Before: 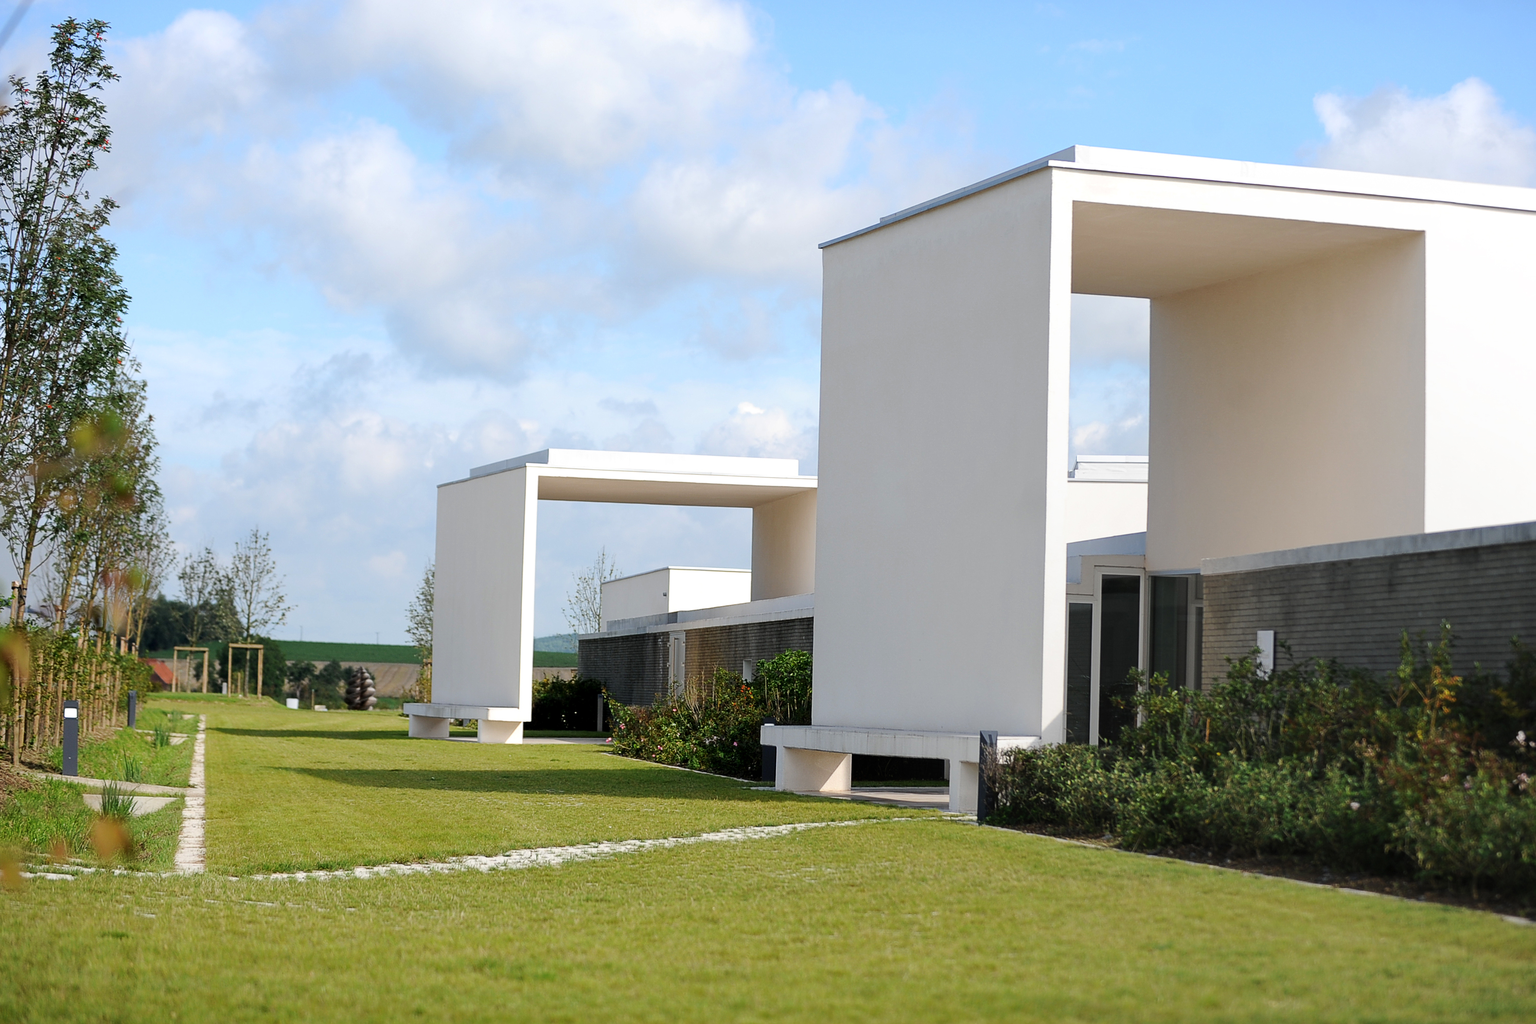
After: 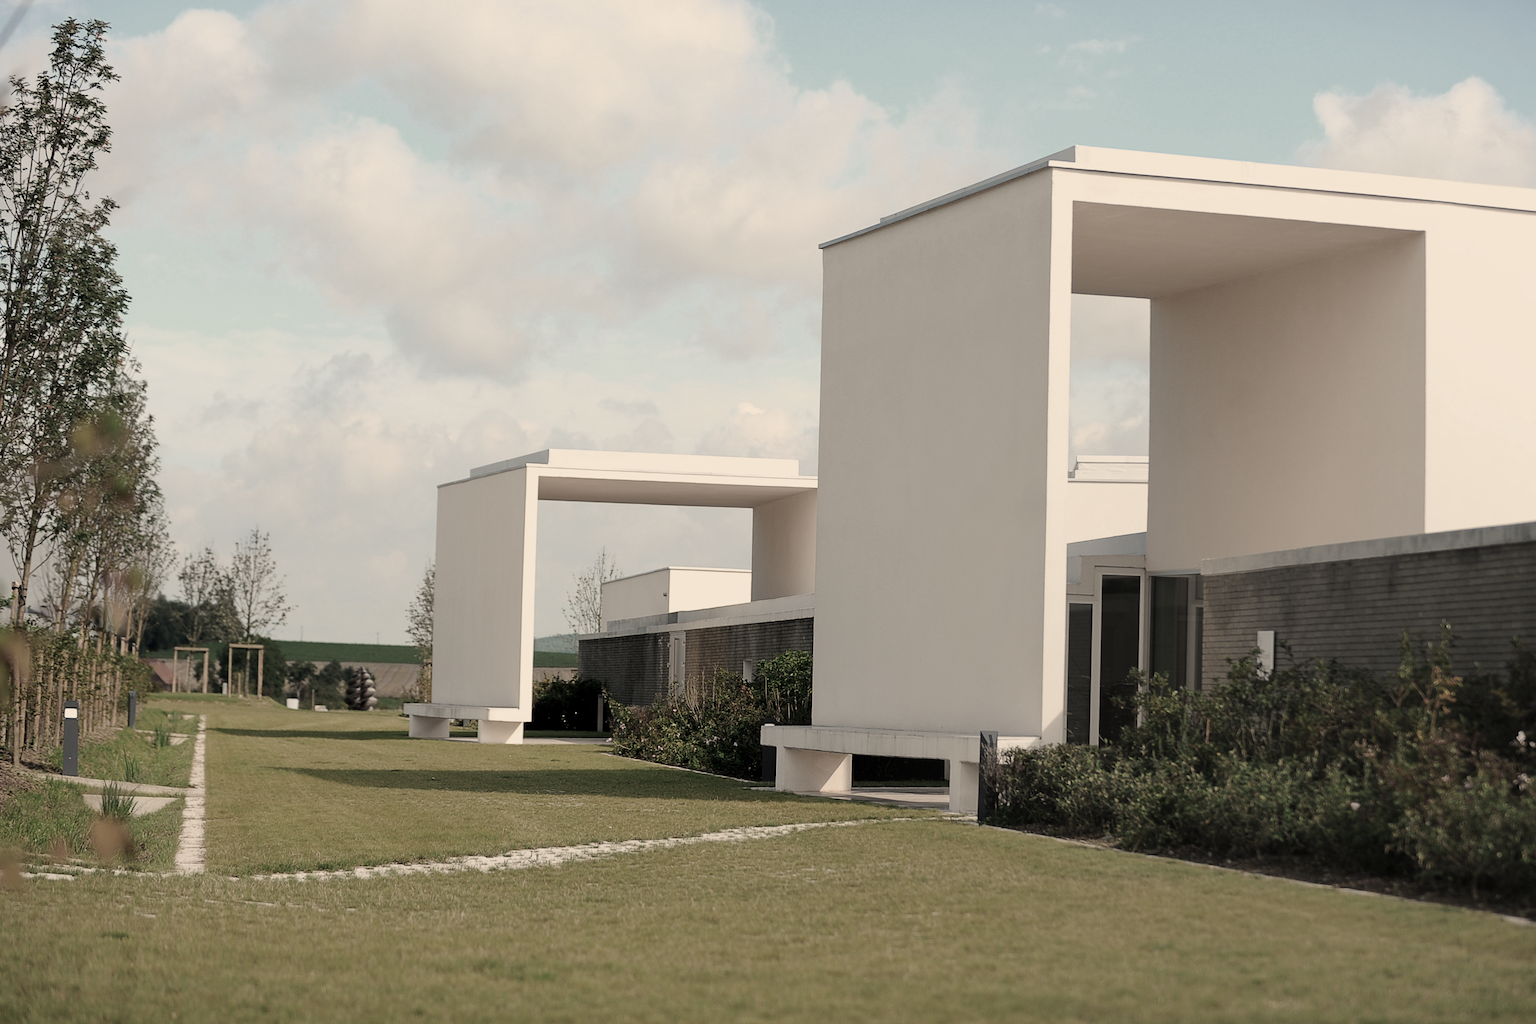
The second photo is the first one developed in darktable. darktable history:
white balance: red 1.138, green 0.996, blue 0.812
color zones: curves: ch0 [(0, 0.487) (0.241, 0.395) (0.434, 0.373) (0.658, 0.412) (0.838, 0.487)]; ch1 [(0, 0) (0.053, 0.053) (0.211, 0.202) (0.579, 0.259) (0.781, 0.241)]
